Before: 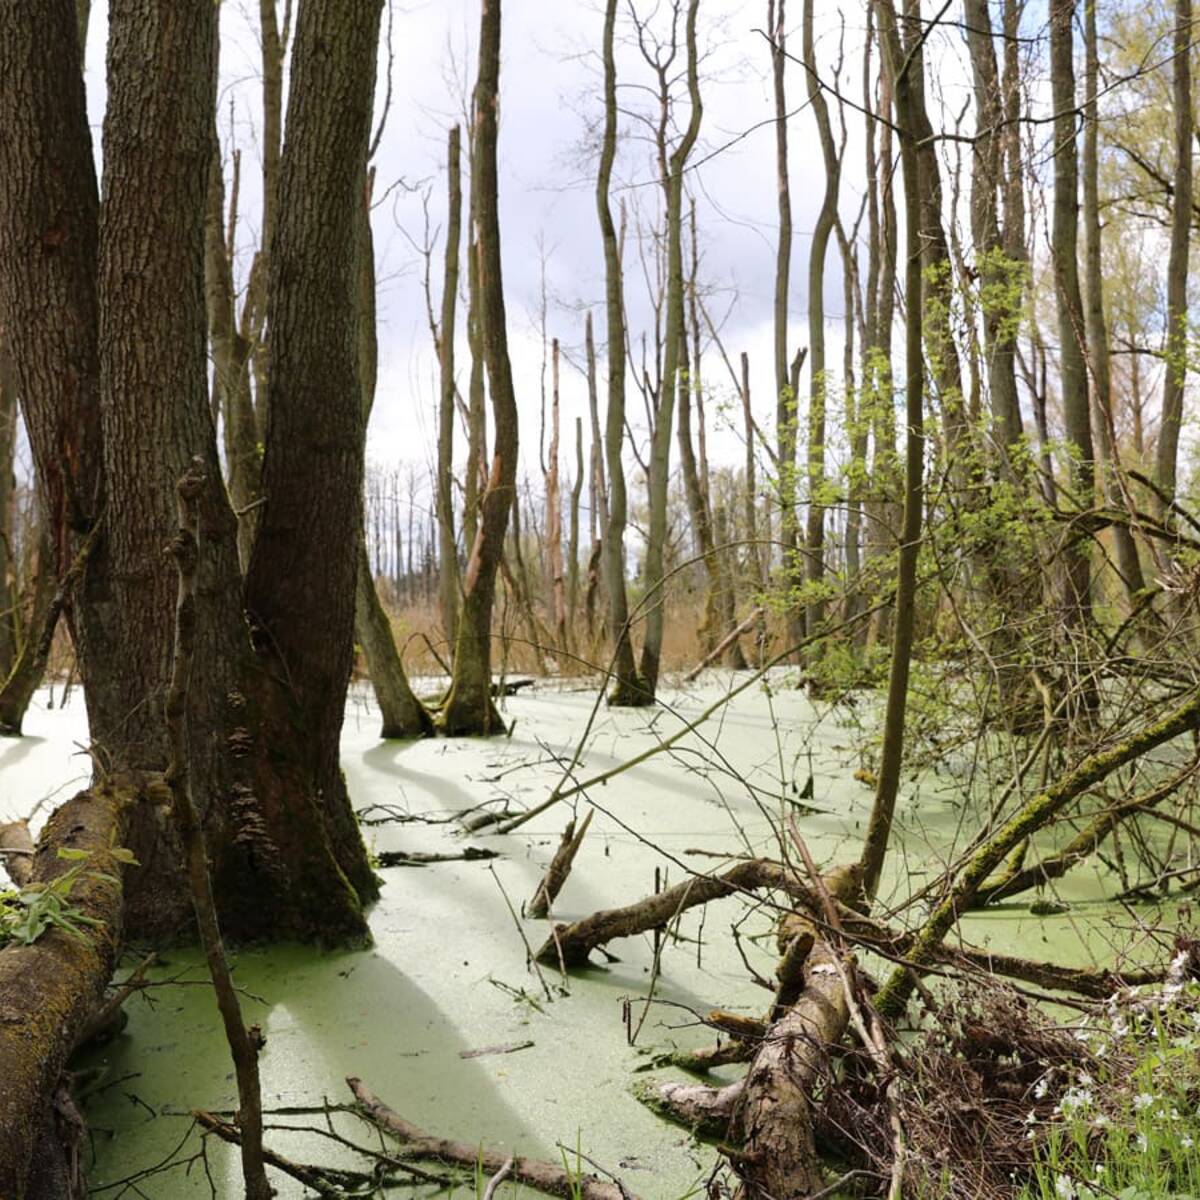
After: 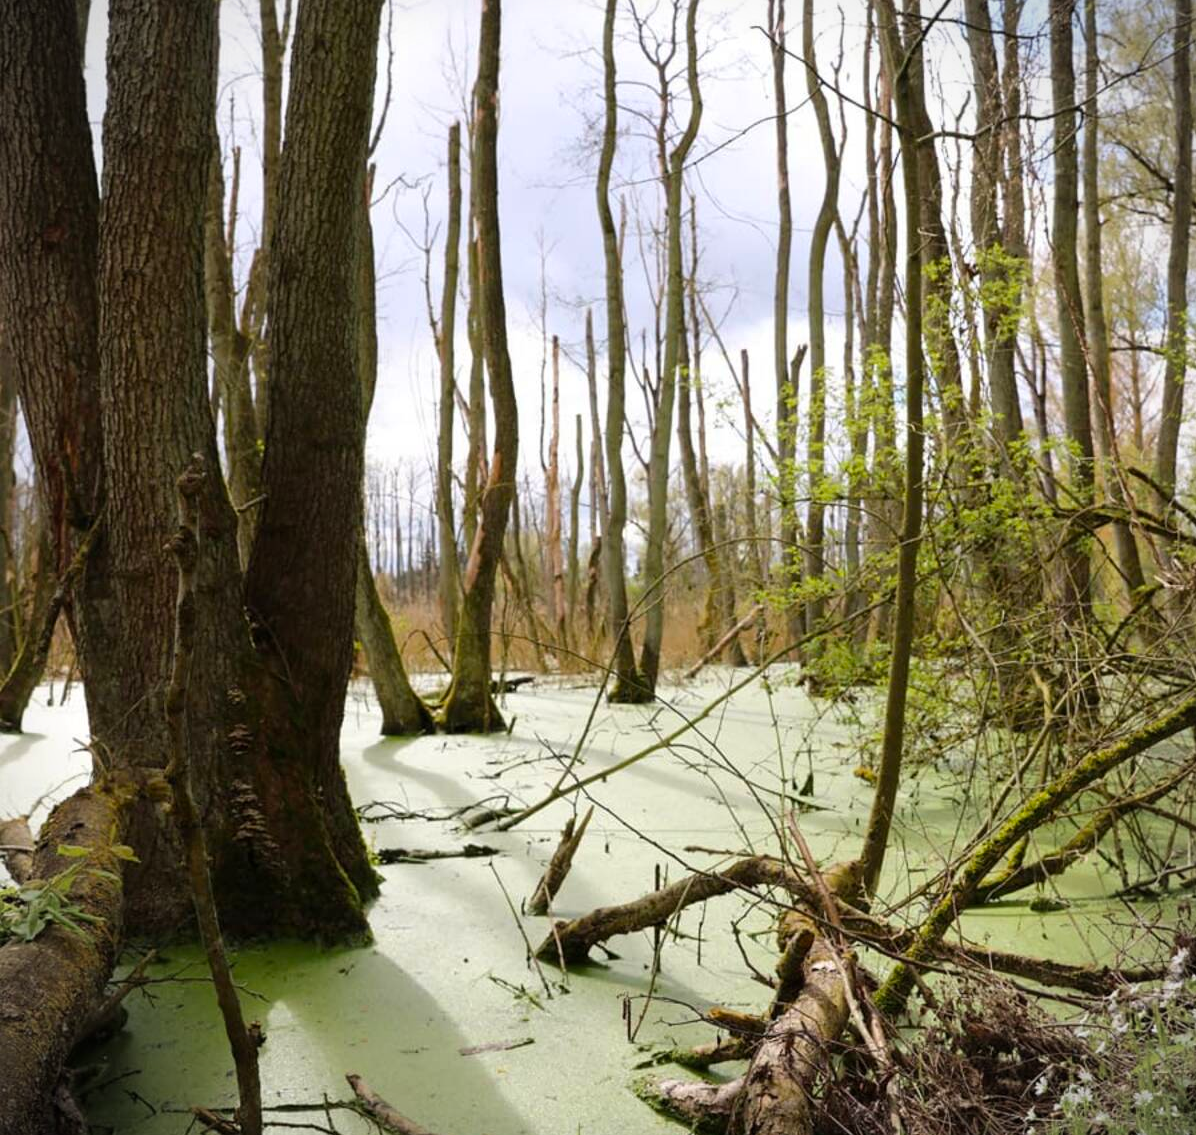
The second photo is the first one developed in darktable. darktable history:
color balance rgb: perceptual saturation grading › global saturation 0.435%, global vibrance 32.979%
crop: top 0.295%, right 0.264%, bottom 5.07%
vignetting: fall-off start 91.76%, brightness -0.475
